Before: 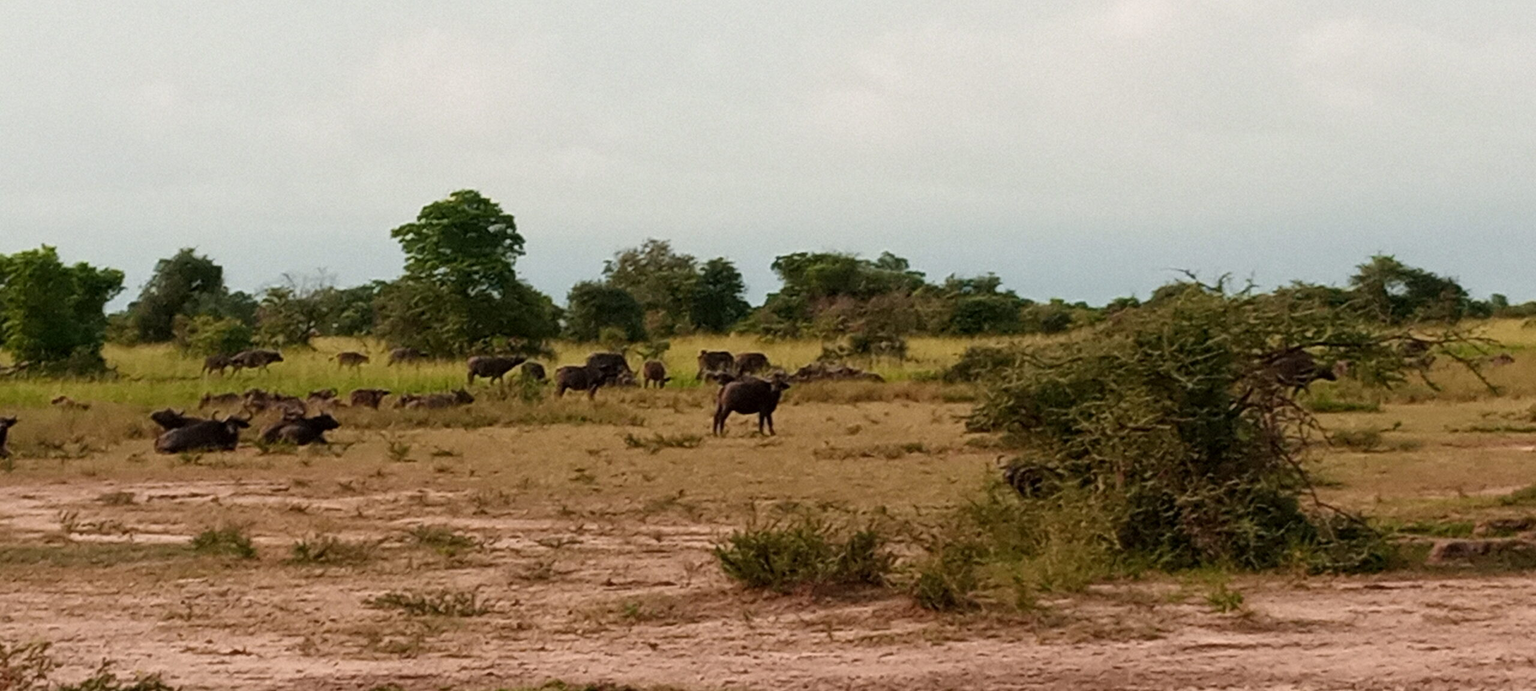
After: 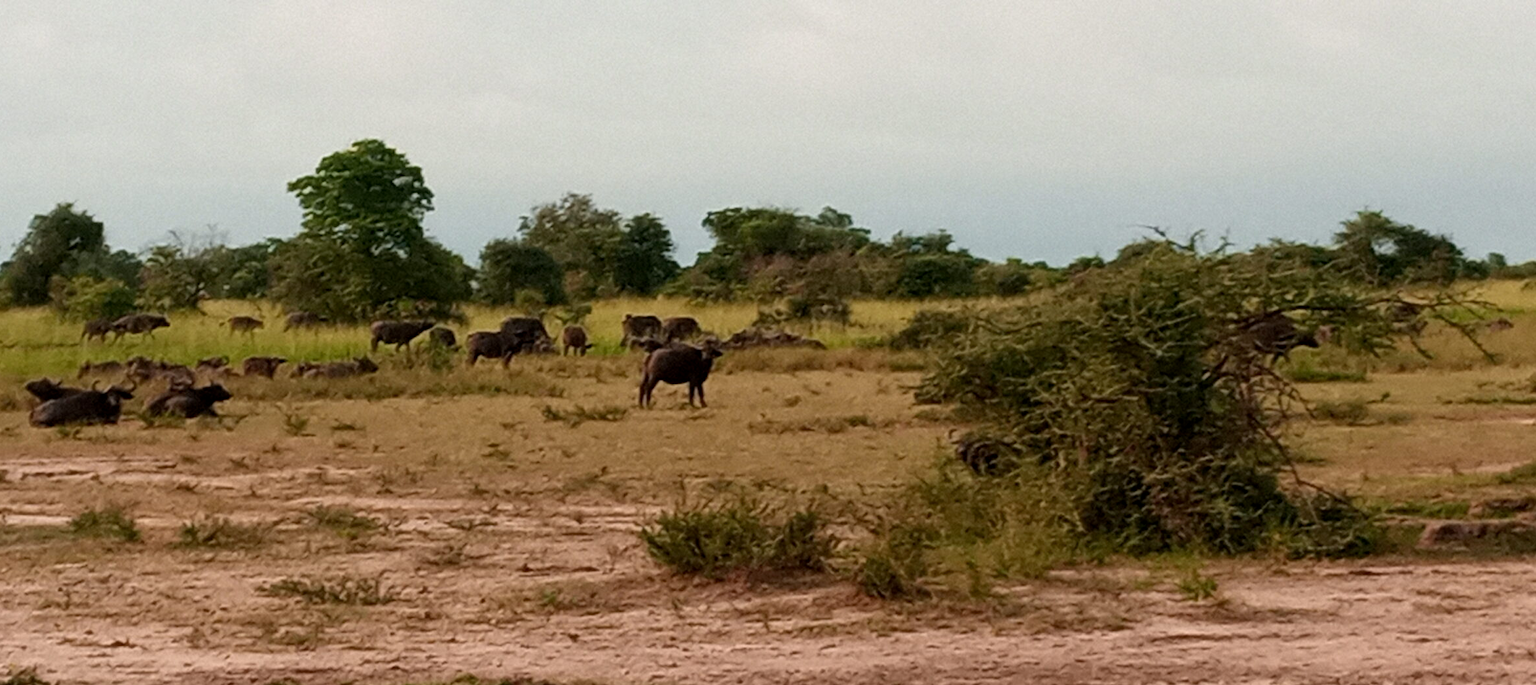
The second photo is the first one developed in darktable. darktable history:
exposure: black level correction 0.002, compensate highlight preservation false
crop and rotate: left 8.324%, top 9.109%
